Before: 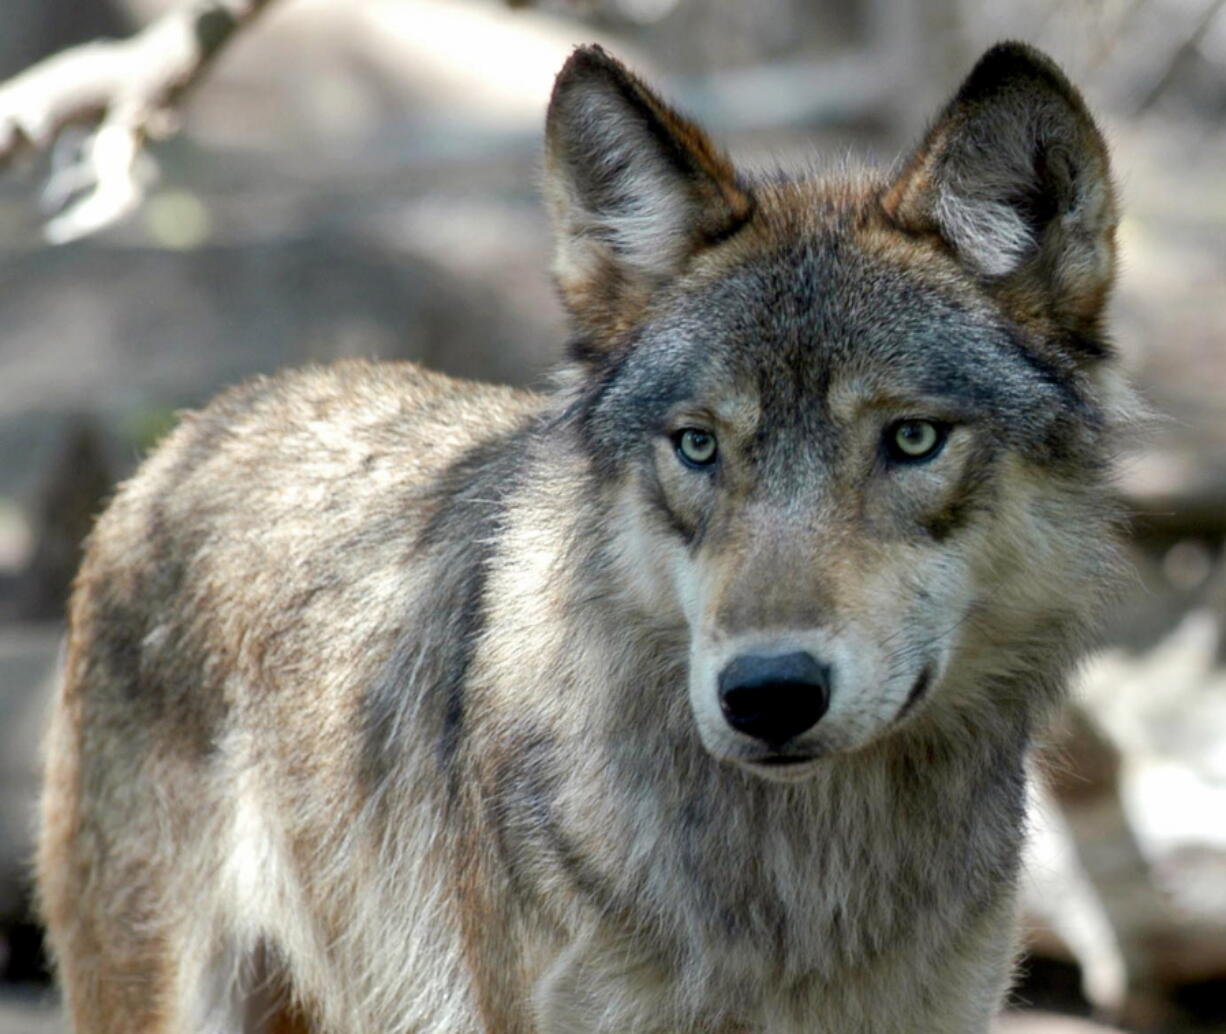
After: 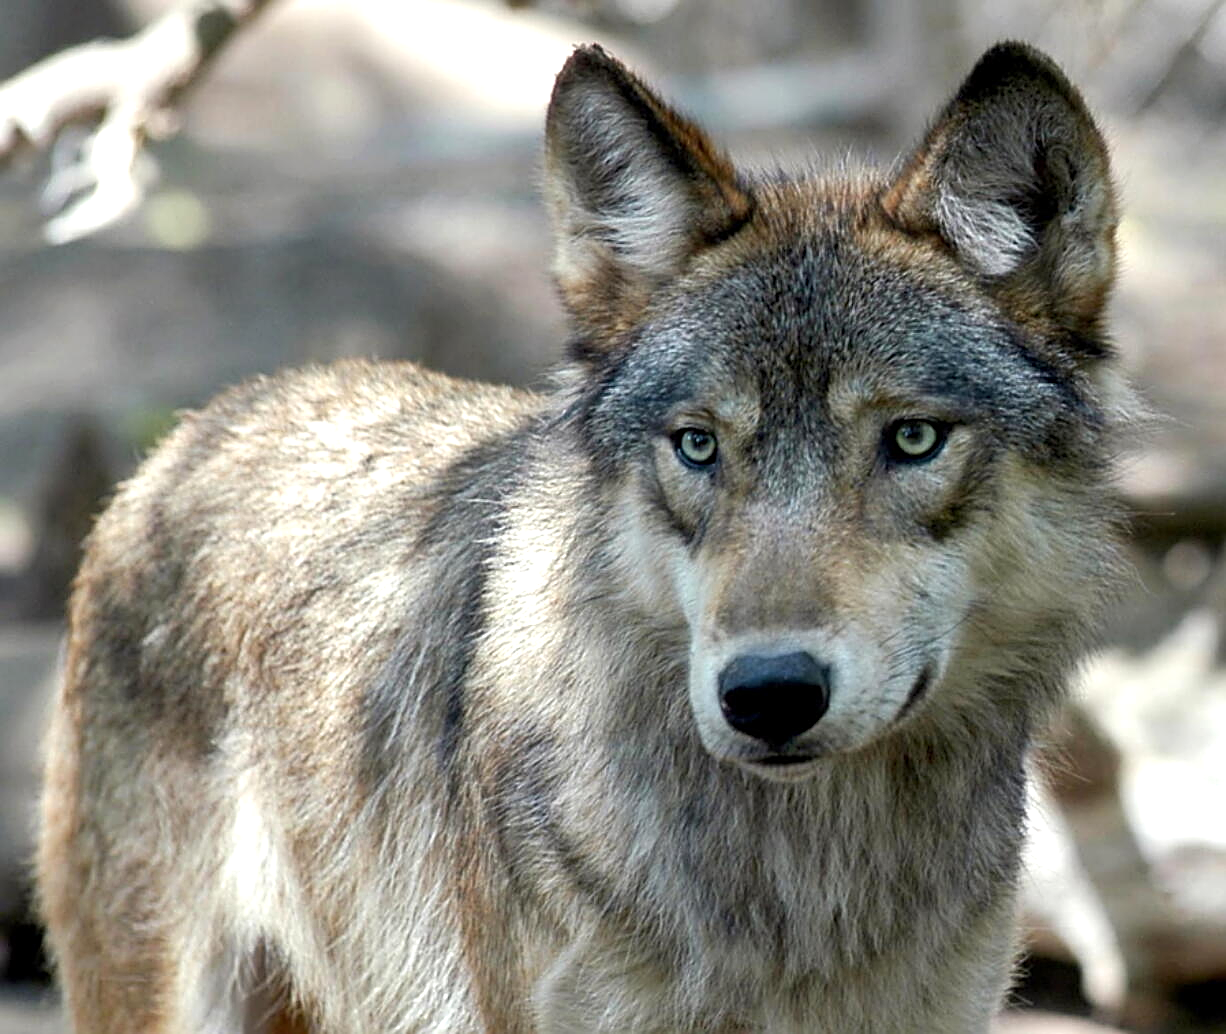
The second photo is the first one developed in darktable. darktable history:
exposure: exposure 0.295 EV, compensate highlight preservation false
sharpen: amount 0.898
